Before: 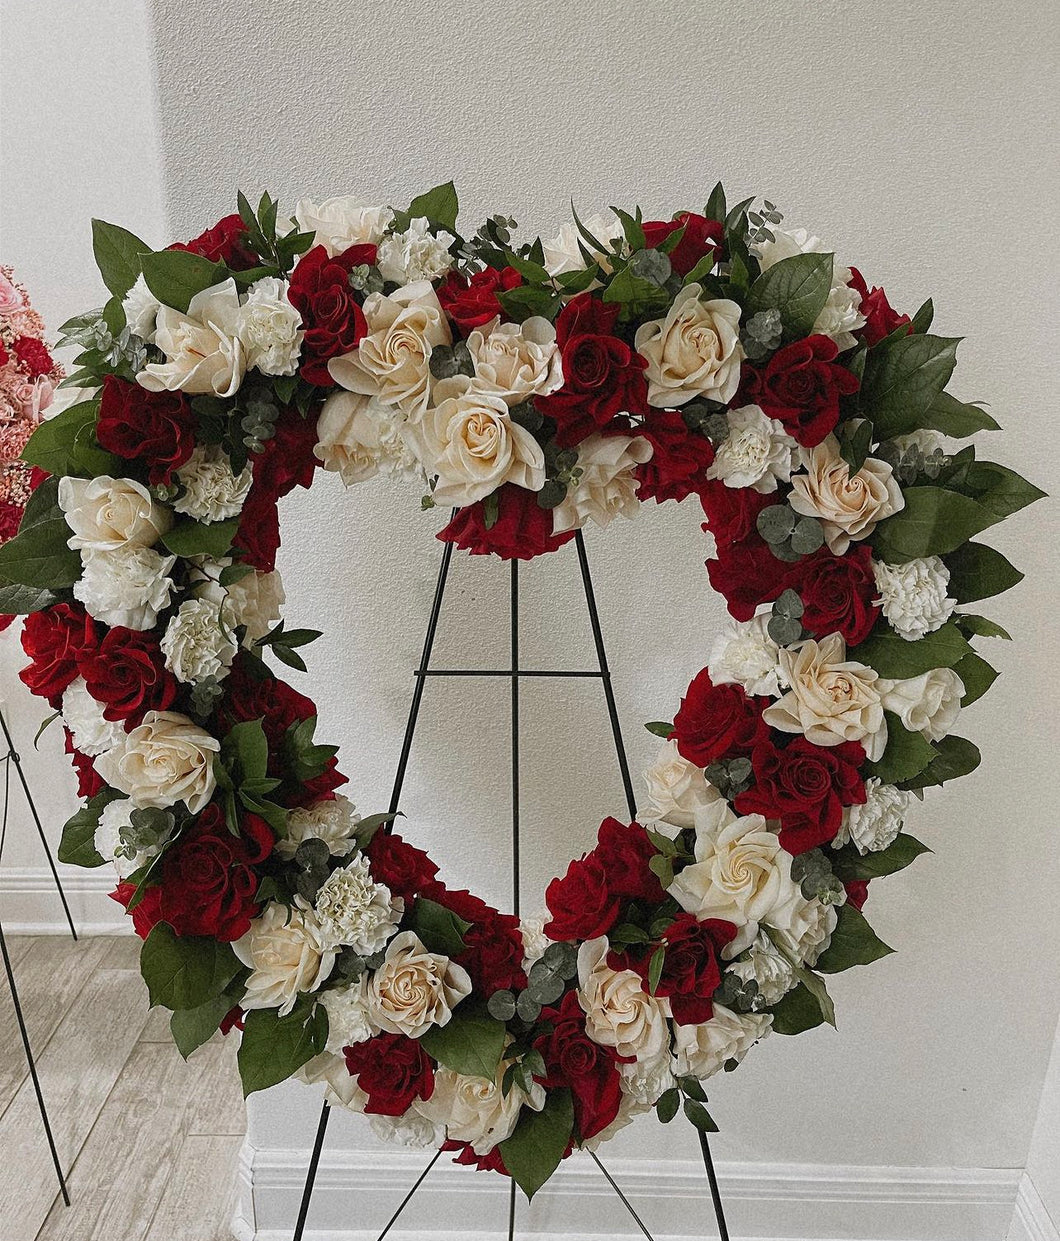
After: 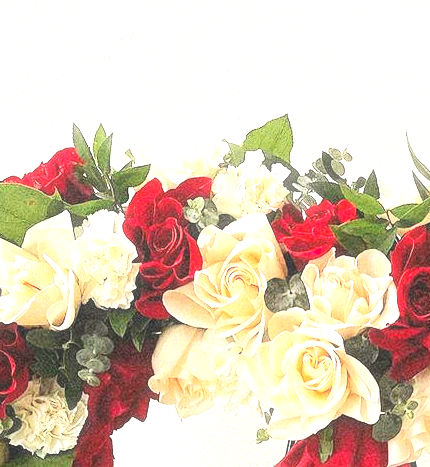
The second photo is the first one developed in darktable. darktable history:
local contrast: highlights 67%, shadows 68%, detail 82%, midtone range 0.327
contrast brightness saturation: contrast 0.197, brightness 0.161, saturation 0.228
exposure: black level correction 0, exposure 1.6 EV, compensate exposure bias true, compensate highlight preservation false
crop: left 15.569%, top 5.426%, right 43.832%, bottom 56.875%
haze removal: strength -0.047, compatibility mode true, adaptive false
tone equalizer: -8 EV -0.404 EV, -7 EV -0.414 EV, -6 EV -0.295 EV, -5 EV -0.208 EV, -3 EV 0.247 EV, -2 EV 0.33 EV, -1 EV 0.409 EV, +0 EV 0.433 EV
